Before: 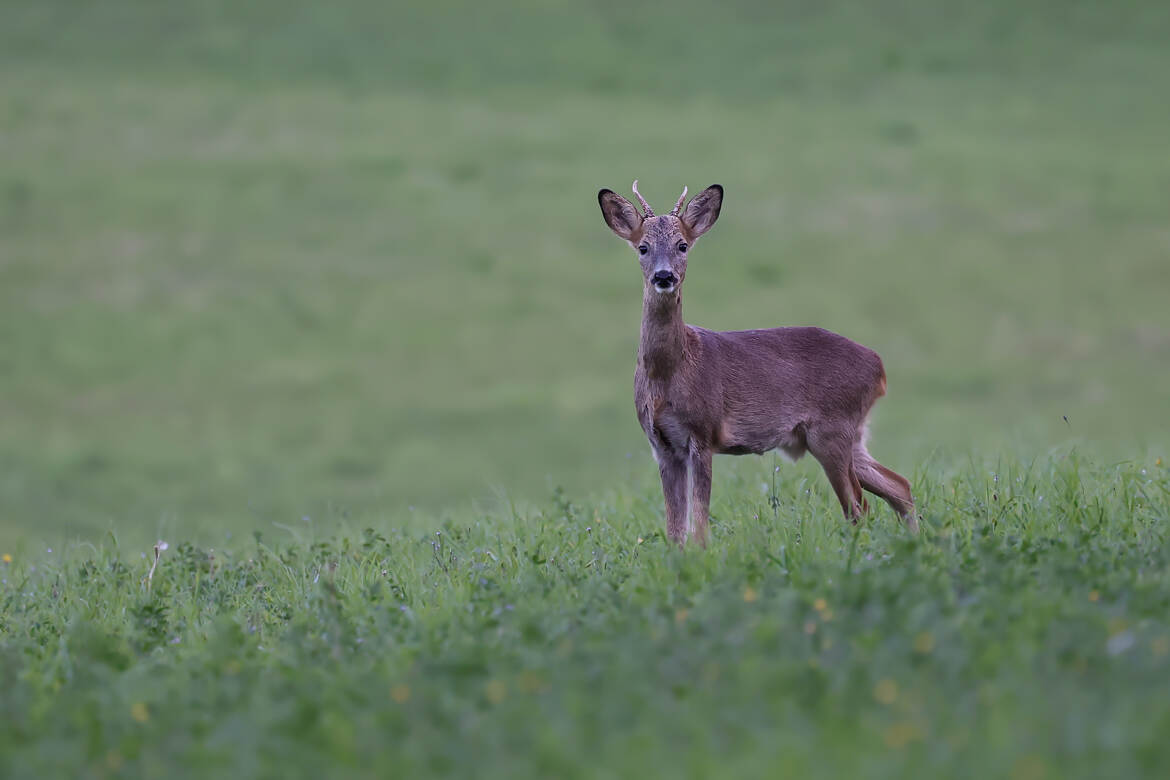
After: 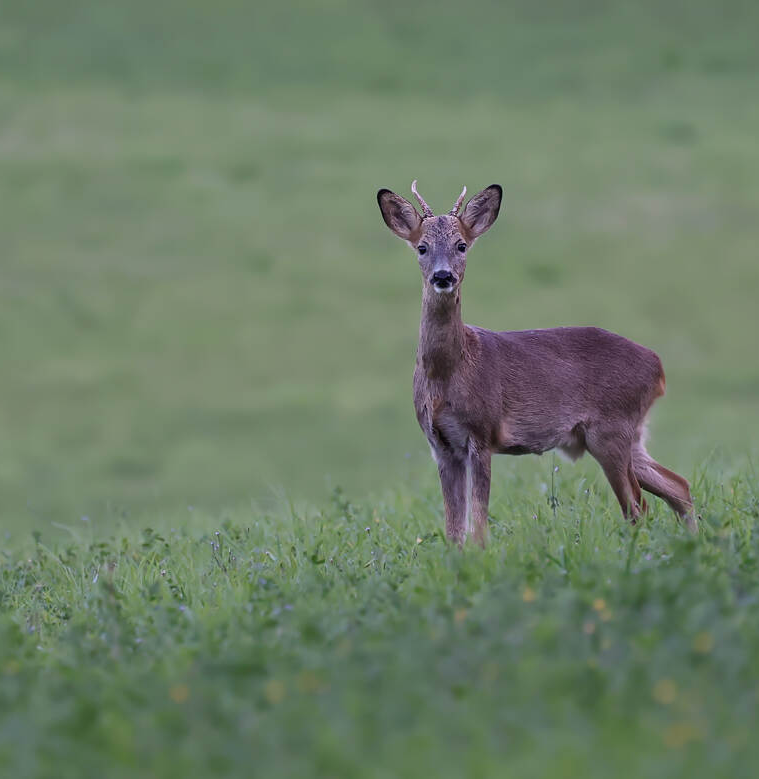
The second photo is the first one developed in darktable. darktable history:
crop and rotate: left 18.92%, right 16.171%
